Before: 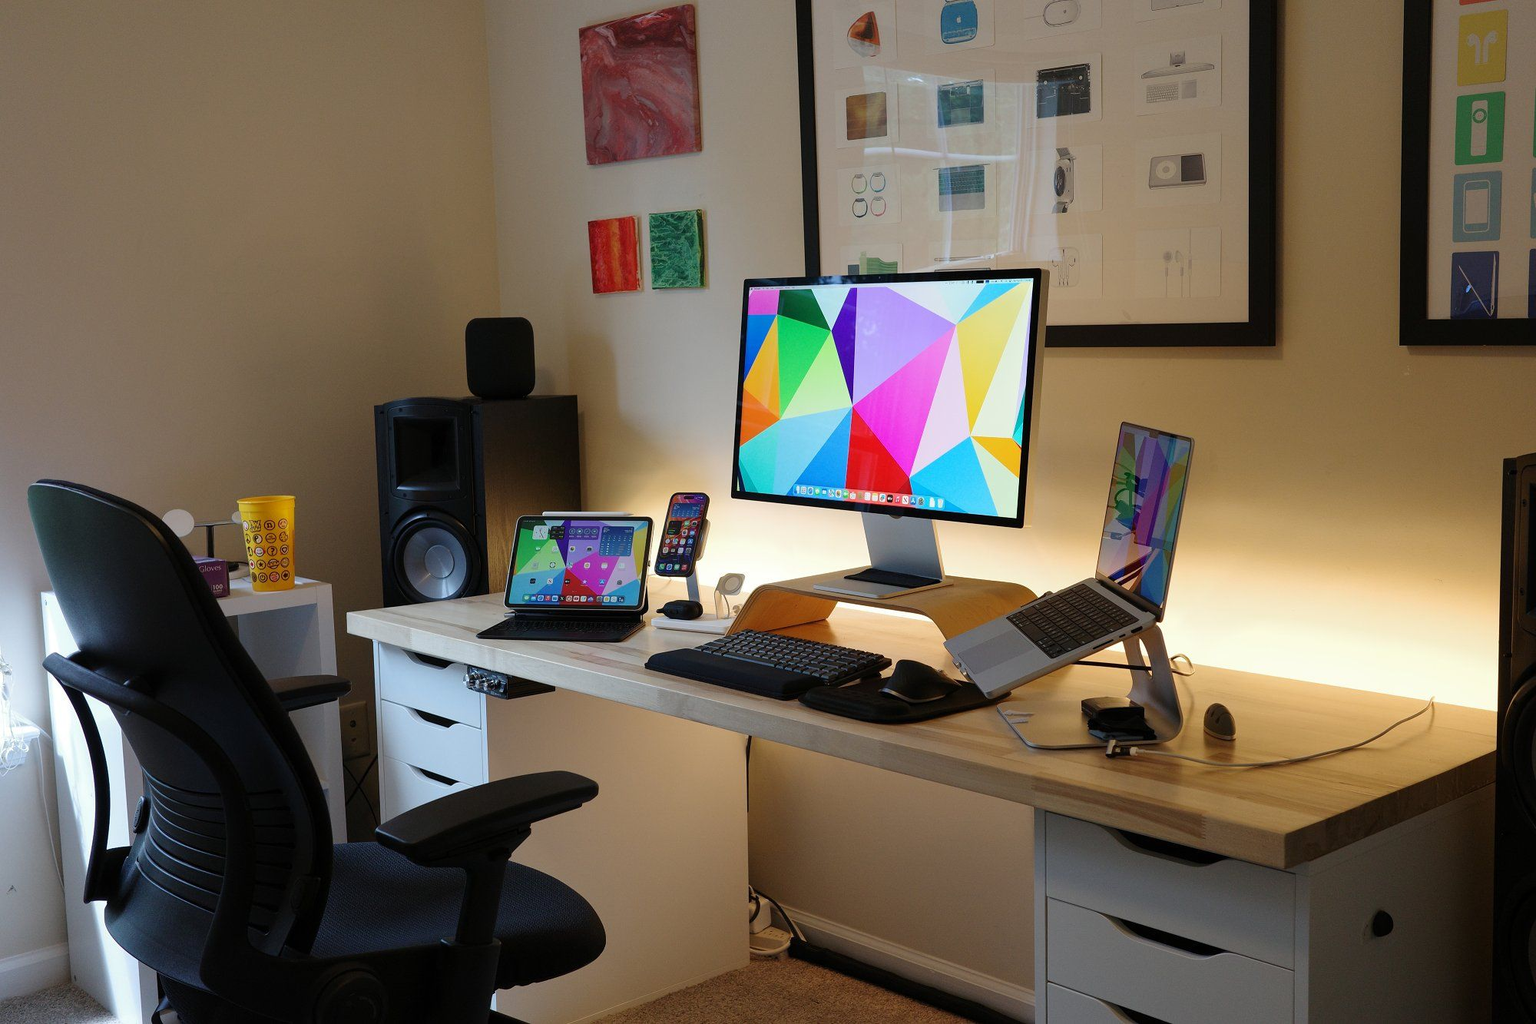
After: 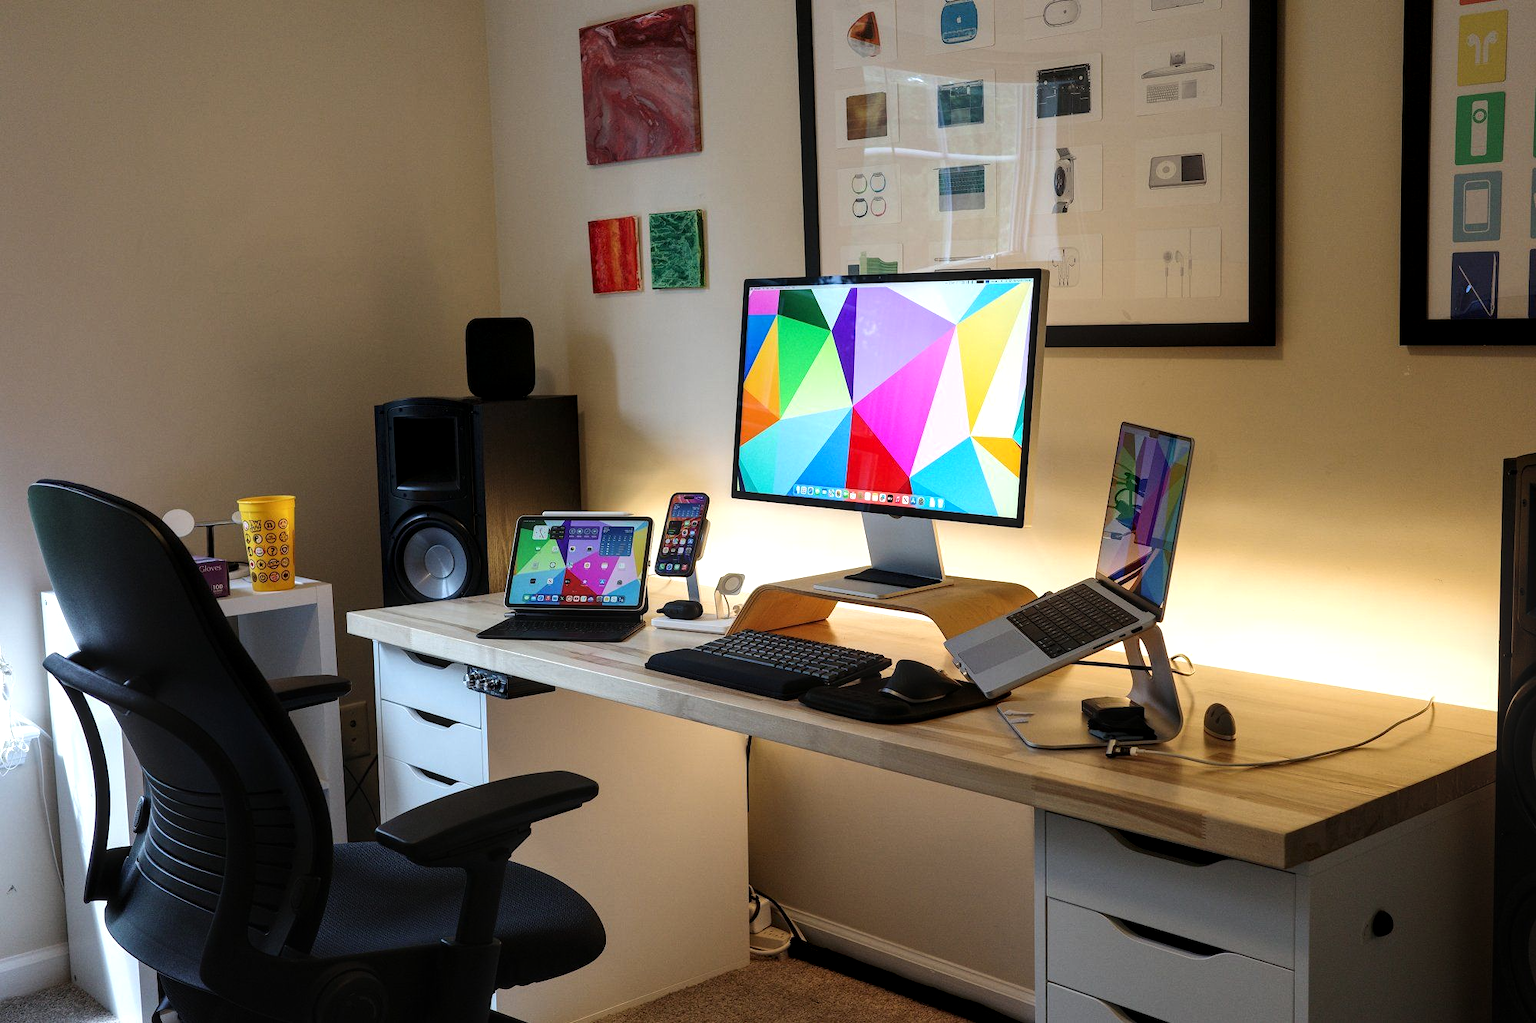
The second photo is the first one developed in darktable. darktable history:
local contrast: on, module defaults
tone equalizer: -8 EV -0.417 EV, -7 EV -0.389 EV, -6 EV -0.333 EV, -5 EV -0.222 EV, -3 EV 0.222 EV, -2 EV 0.333 EV, -1 EV 0.389 EV, +0 EV 0.417 EV, edges refinement/feathering 500, mask exposure compensation -1.57 EV, preserve details no
